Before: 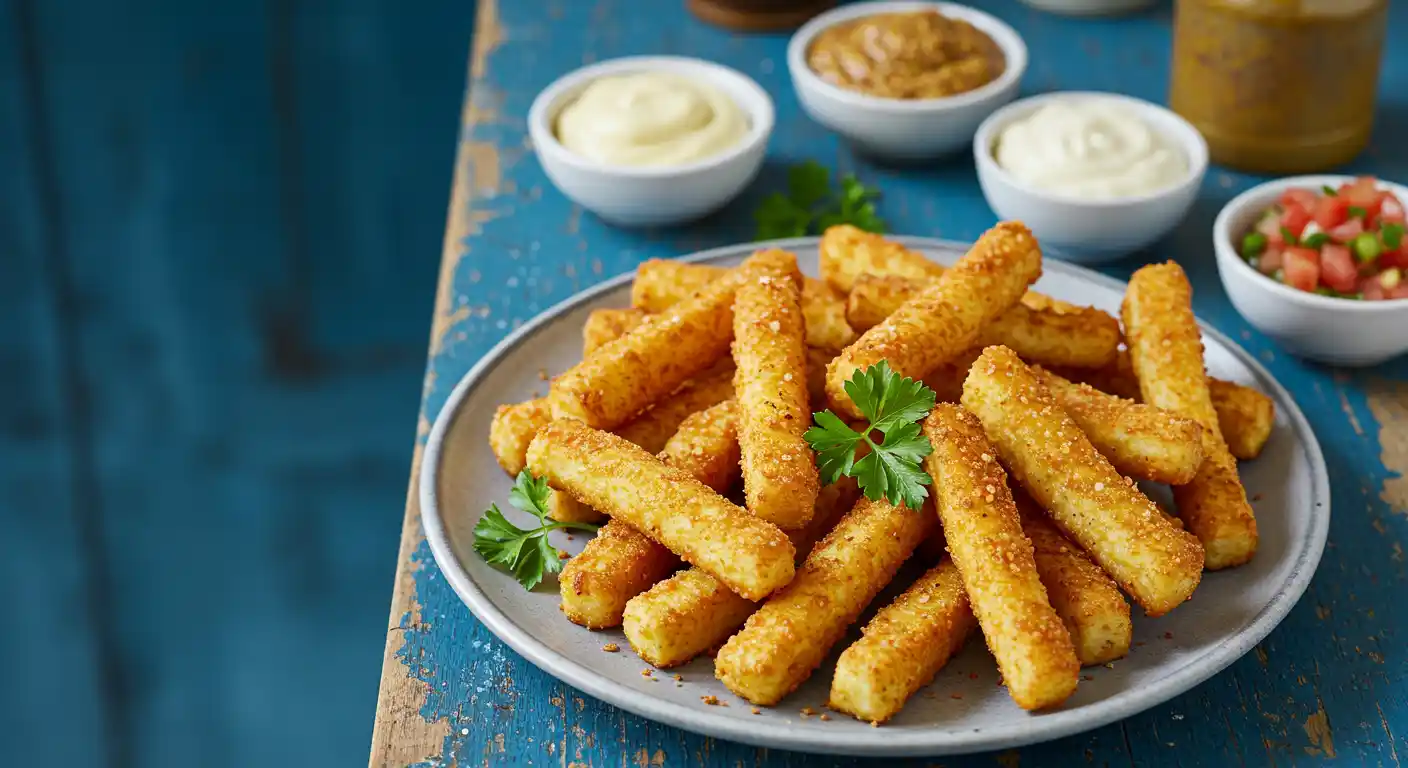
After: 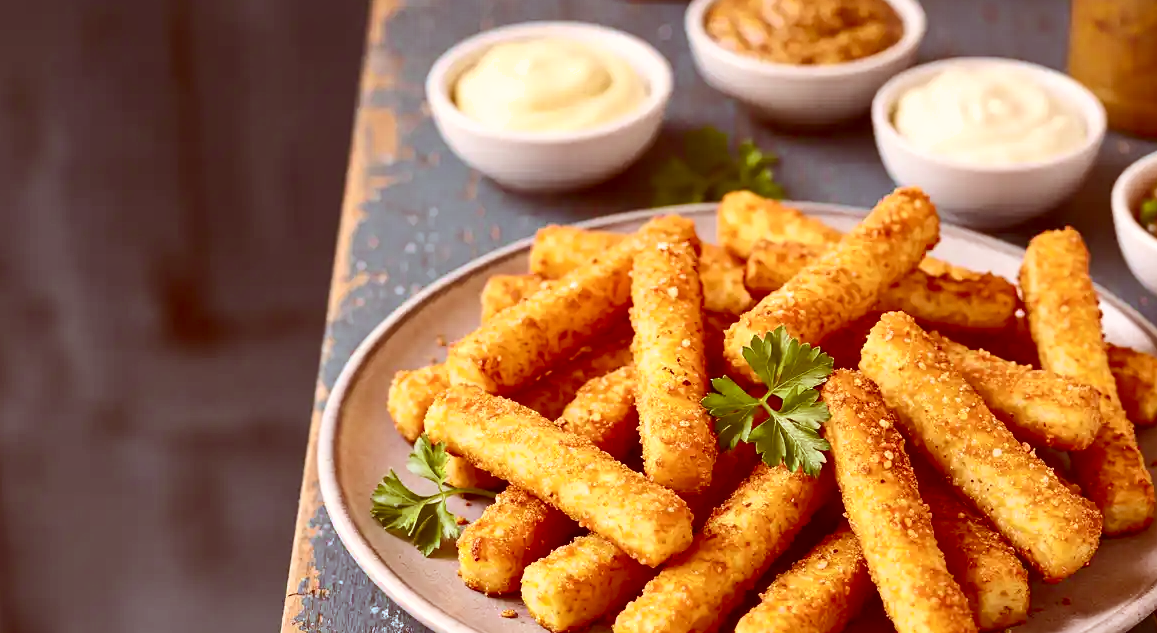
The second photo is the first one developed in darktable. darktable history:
color correction: highlights a* 9.1, highlights b* 8.99, shadows a* 39.26, shadows b* 39.88, saturation 0.784
shadows and highlights: on, module defaults
exposure: exposure 0.29 EV, compensate highlight preservation false
contrast brightness saturation: contrast 0.276
crop and rotate: left 7.251%, top 4.505%, right 10.555%, bottom 13.017%
